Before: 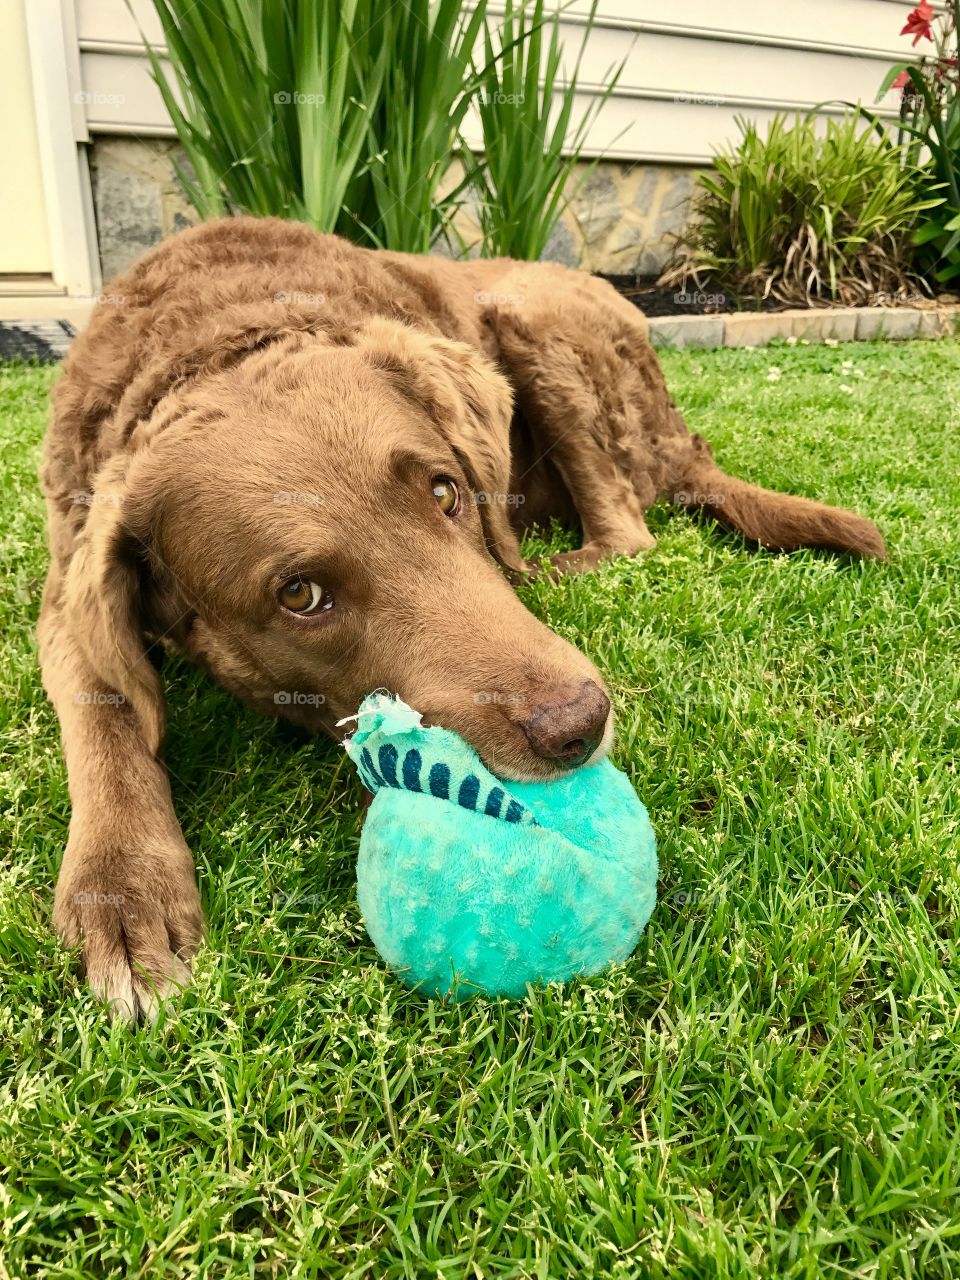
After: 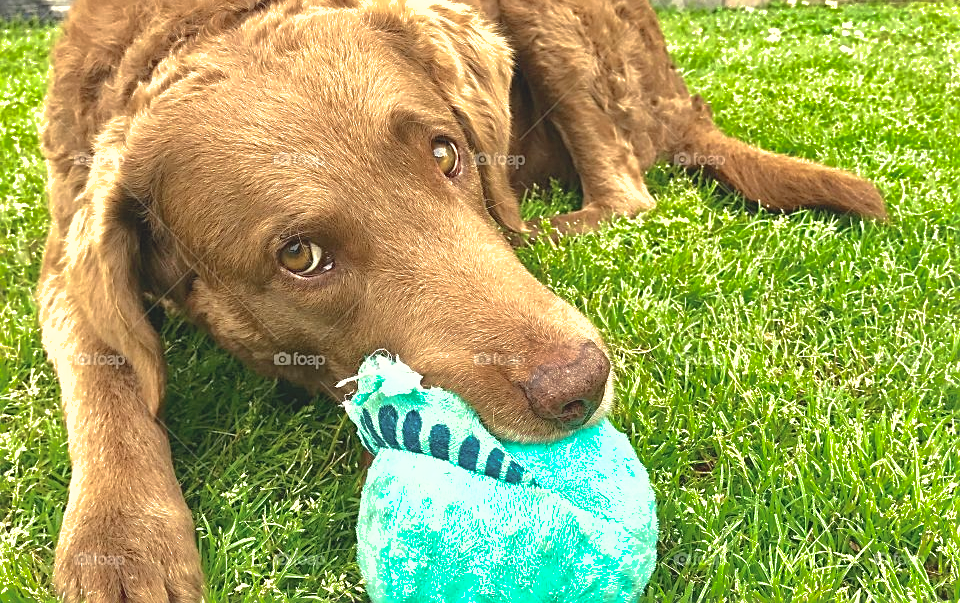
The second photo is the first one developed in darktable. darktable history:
exposure: exposure 0.95 EV, compensate highlight preservation false
crop and rotate: top 26.526%, bottom 26.292%
shadows and highlights: shadows 39.28, highlights -60.1
sharpen: on, module defaults
contrast brightness saturation: contrast -0.154, brightness 0.043, saturation -0.122
